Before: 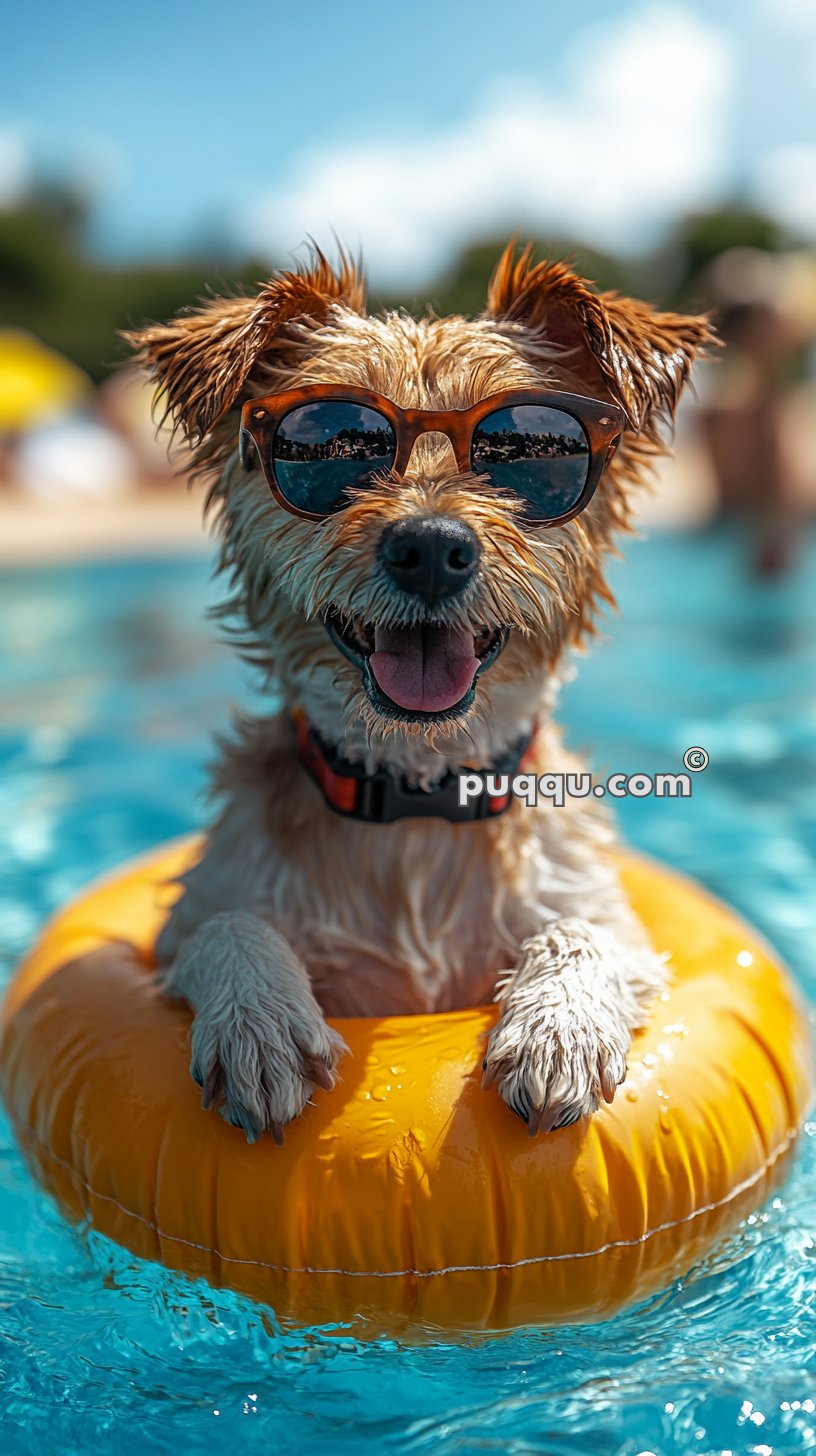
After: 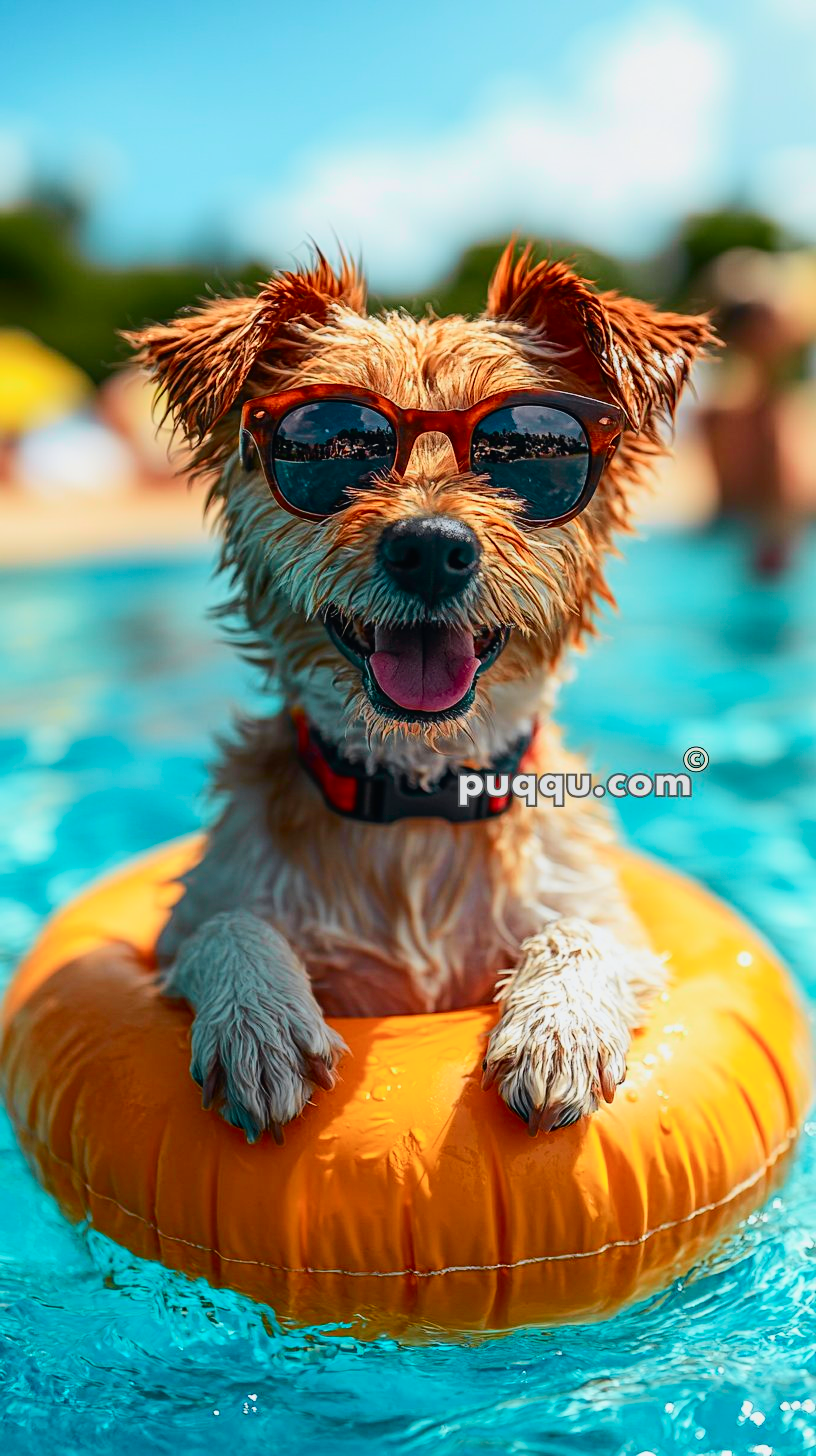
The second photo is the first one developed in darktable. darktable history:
color balance rgb: linear chroma grading › shadows 19.44%, linear chroma grading › highlights 3.42%, linear chroma grading › mid-tones 10.16%
tone curve: curves: ch0 [(0, 0.012) (0.052, 0.04) (0.107, 0.086) (0.276, 0.265) (0.461, 0.531) (0.718, 0.79) (0.921, 0.909) (0.999, 0.951)]; ch1 [(0, 0) (0.339, 0.298) (0.402, 0.363) (0.444, 0.415) (0.485, 0.469) (0.494, 0.493) (0.504, 0.501) (0.525, 0.534) (0.555, 0.587) (0.594, 0.647) (1, 1)]; ch2 [(0, 0) (0.48, 0.48) (0.504, 0.5) (0.535, 0.557) (0.581, 0.623) (0.649, 0.683) (0.824, 0.815) (1, 1)], color space Lab, independent channels, preserve colors none
